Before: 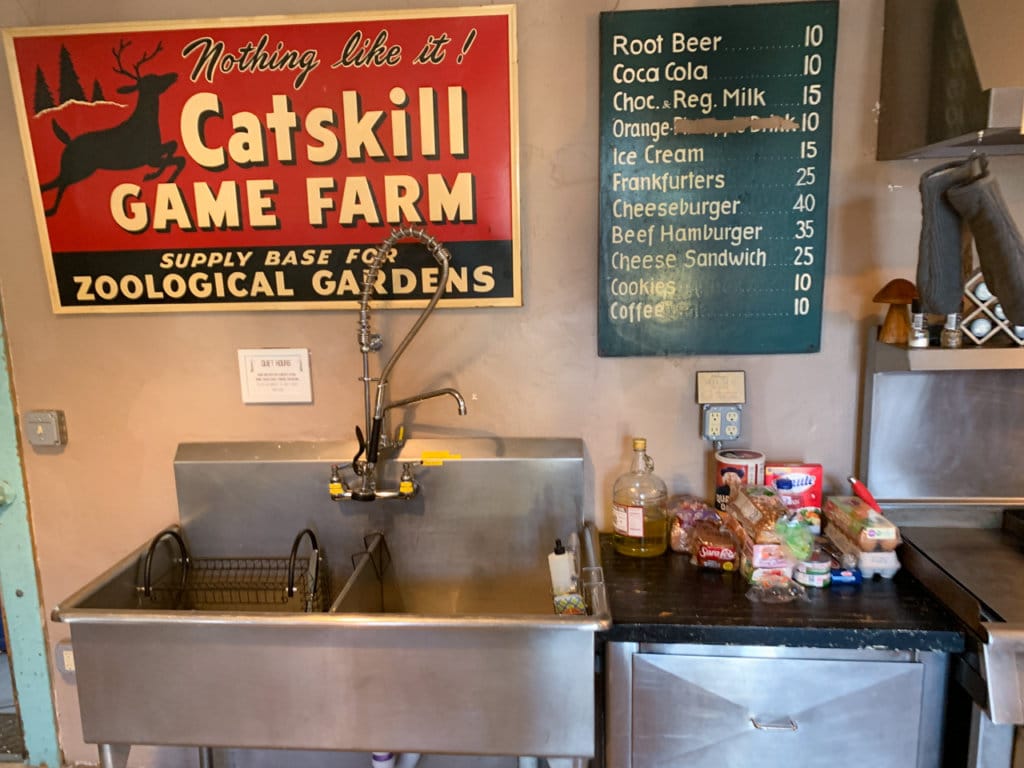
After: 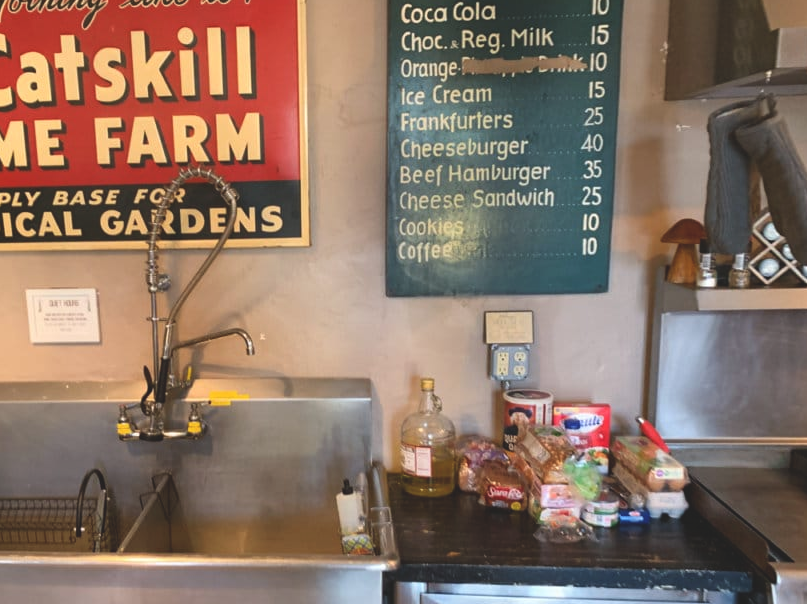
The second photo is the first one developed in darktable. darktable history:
exposure: black level correction -0.015, compensate highlight preservation false
crop and rotate: left 20.74%, top 7.912%, right 0.375%, bottom 13.378%
tone equalizer: on, module defaults
